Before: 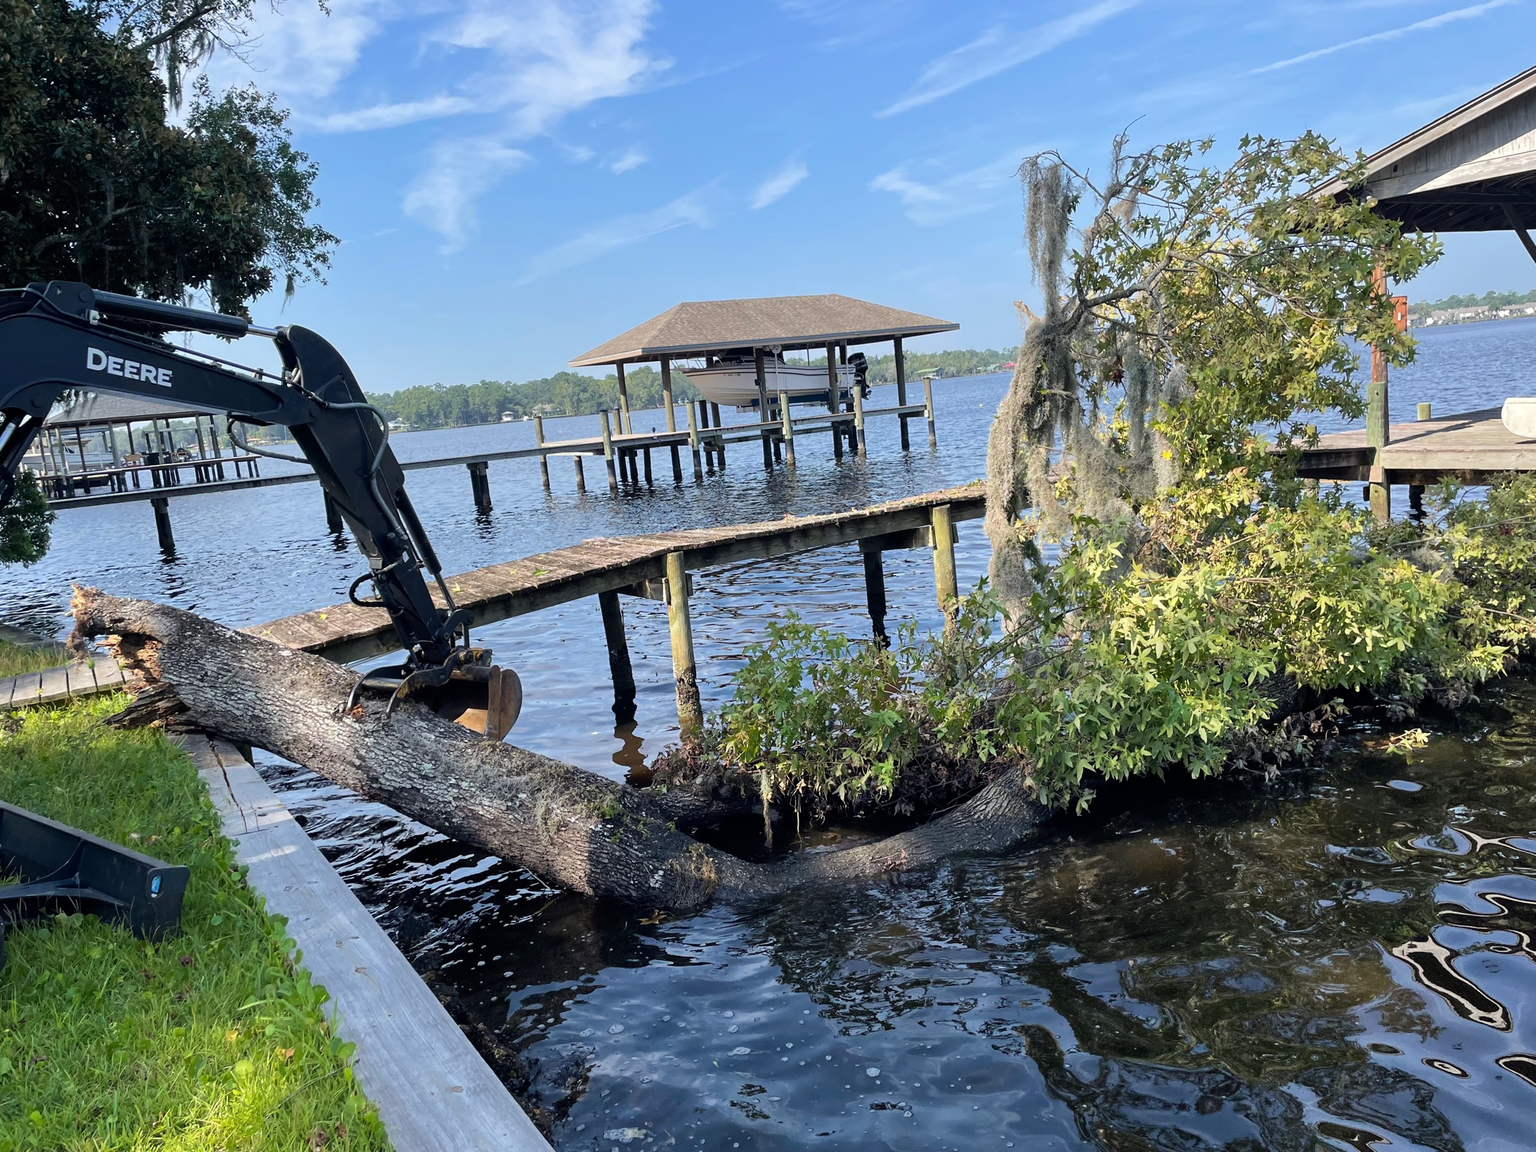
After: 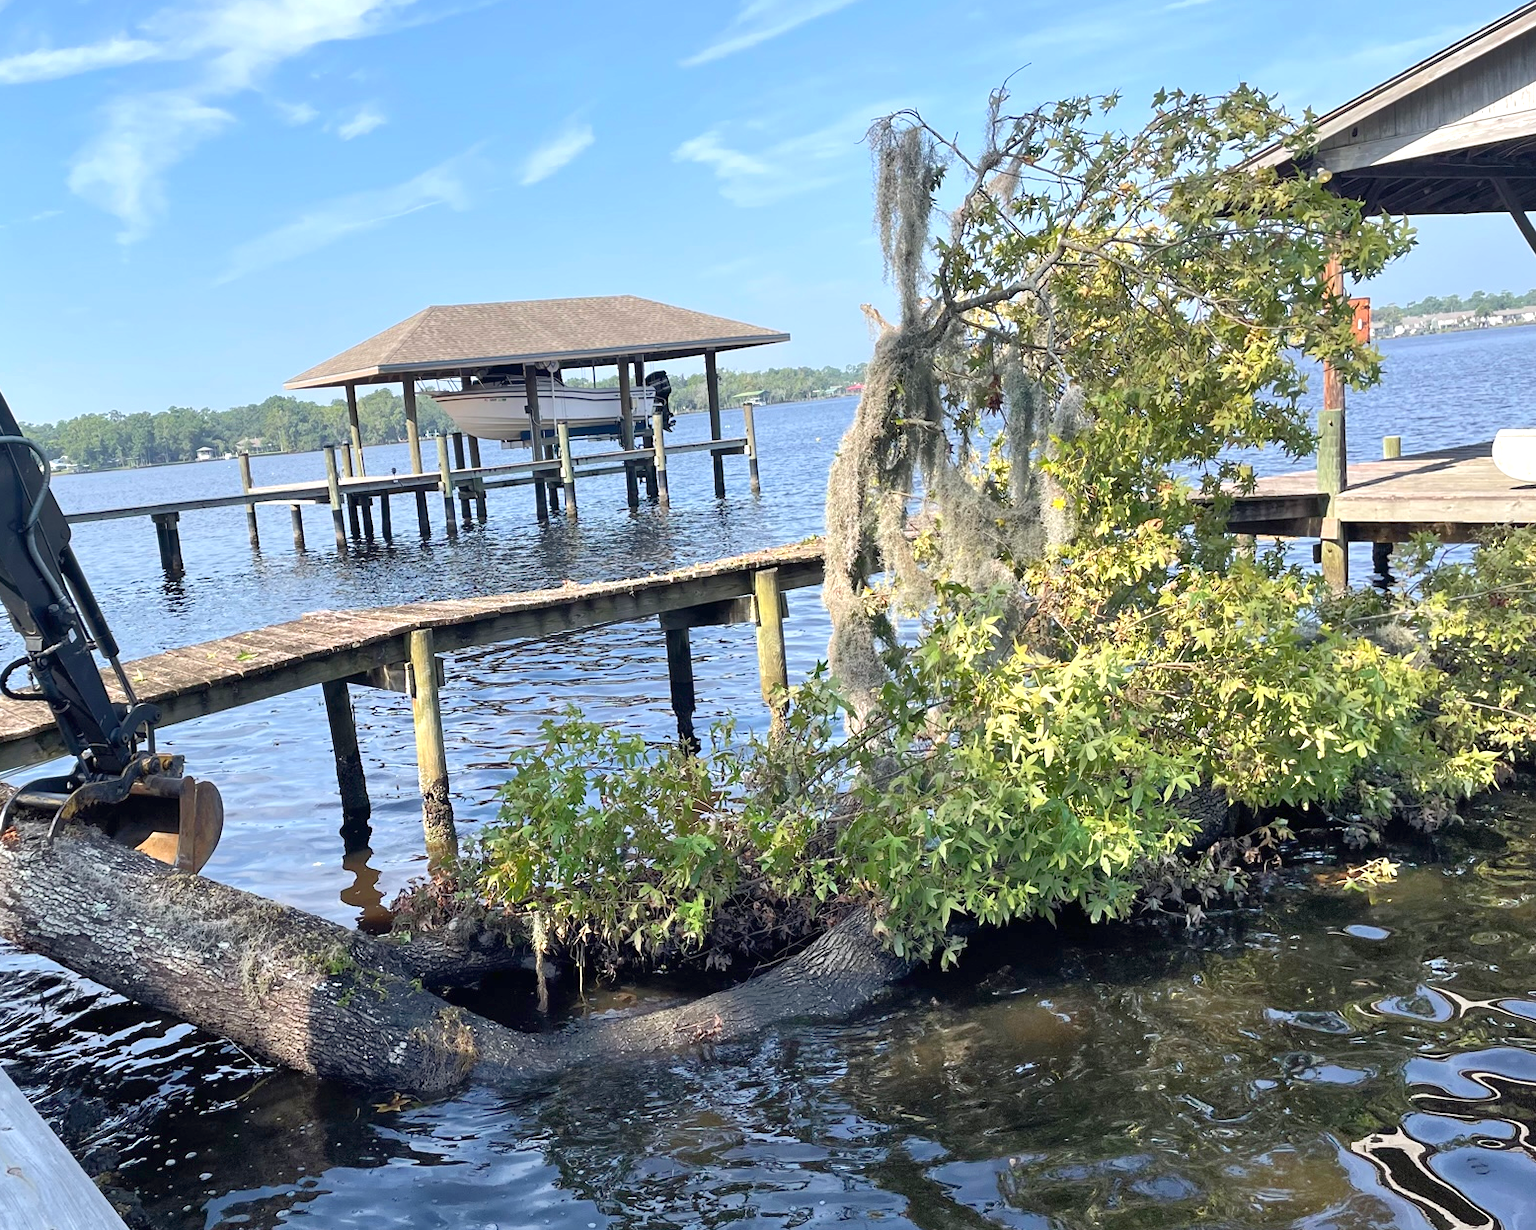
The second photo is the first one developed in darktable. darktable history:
exposure: black level correction 0, exposure 1.399 EV, compensate highlight preservation false
tone equalizer: -8 EV -0.007 EV, -7 EV 0.013 EV, -6 EV -0.007 EV, -5 EV 0.004 EV, -4 EV -0.052 EV, -3 EV -0.24 EV, -2 EV -0.67 EV, -1 EV -0.985 EV, +0 EV -0.975 EV, mask exposure compensation -0.515 EV
crop: left 22.781%, top 5.815%, bottom 11.668%
